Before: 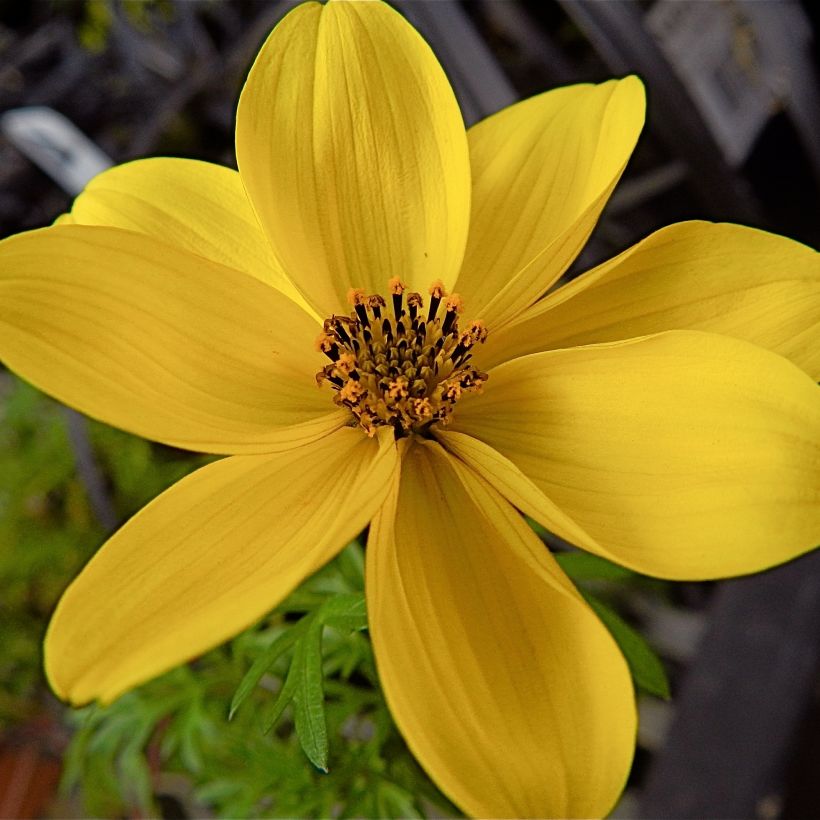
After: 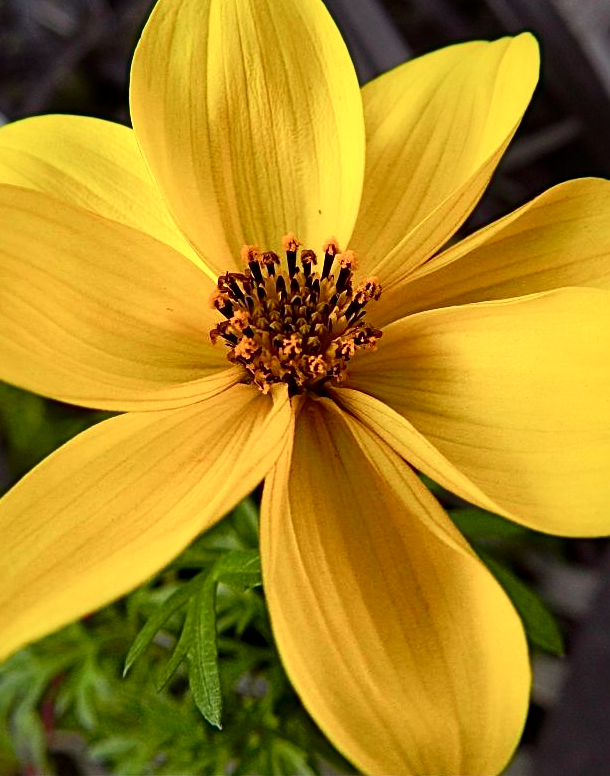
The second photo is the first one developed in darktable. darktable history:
crop and rotate: left 13.005%, top 5.344%, right 12.597%
local contrast: mode bilateral grid, contrast 69, coarseness 74, detail 180%, midtone range 0.2
base curve: curves: ch0 [(0, 0) (0.989, 0.992)], preserve colors none
tone curve: curves: ch0 [(0, 0.023) (0.217, 0.19) (0.754, 0.801) (1, 0.977)]; ch1 [(0, 0) (0.392, 0.398) (0.5, 0.5) (0.521, 0.529) (0.56, 0.592) (1, 1)]; ch2 [(0, 0) (0.5, 0.5) (0.579, 0.561) (0.65, 0.657) (1, 1)], color space Lab, independent channels, preserve colors none
